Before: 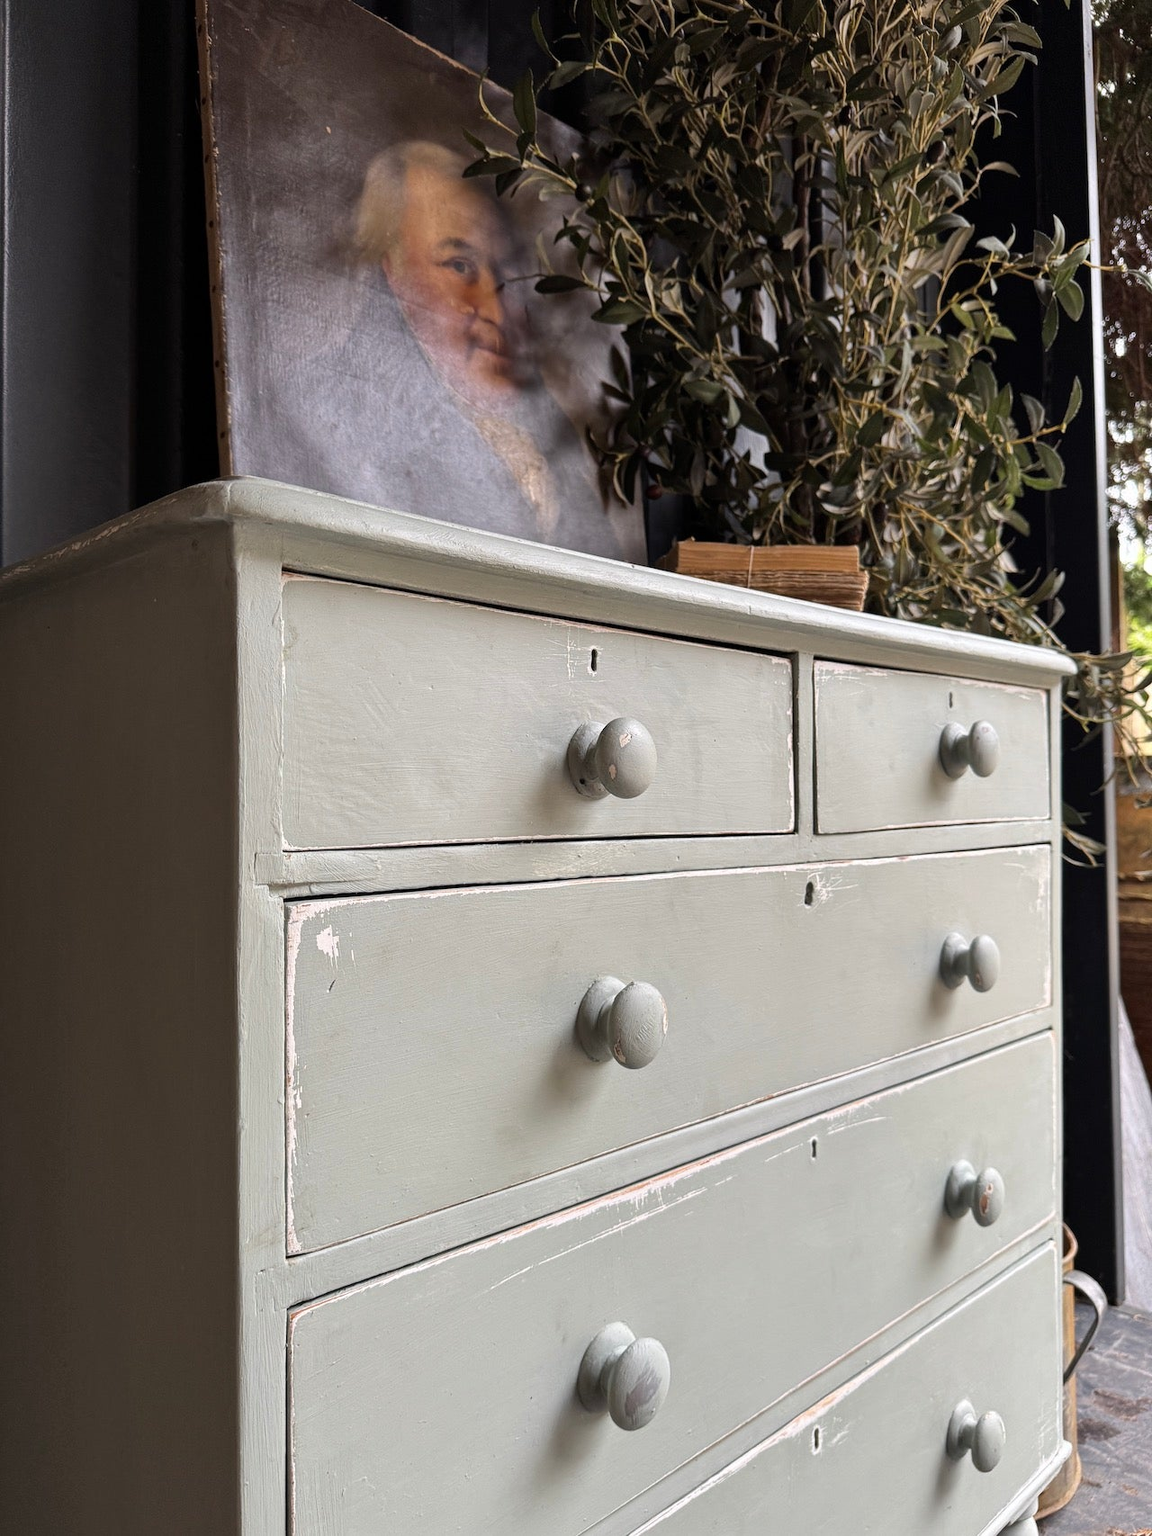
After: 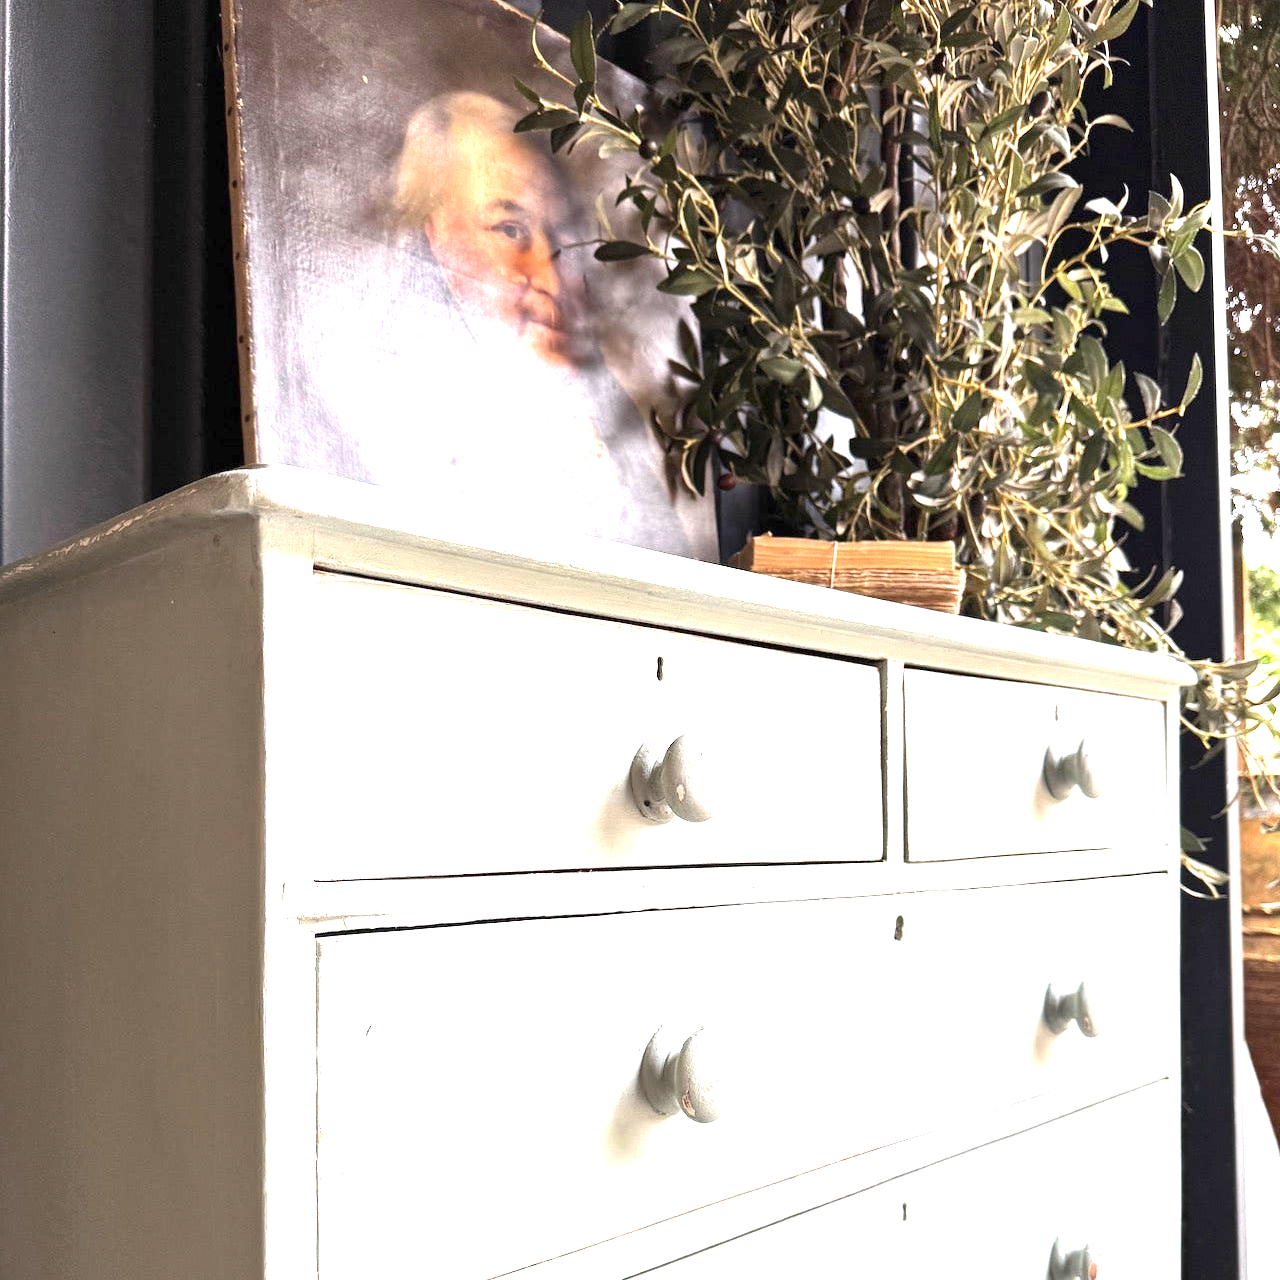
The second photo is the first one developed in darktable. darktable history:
crop: top 3.857%, bottom 21.132%
exposure: black level correction 0, exposure 2.088 EV, compensate exposure bias true, compensate highlight preservation false
